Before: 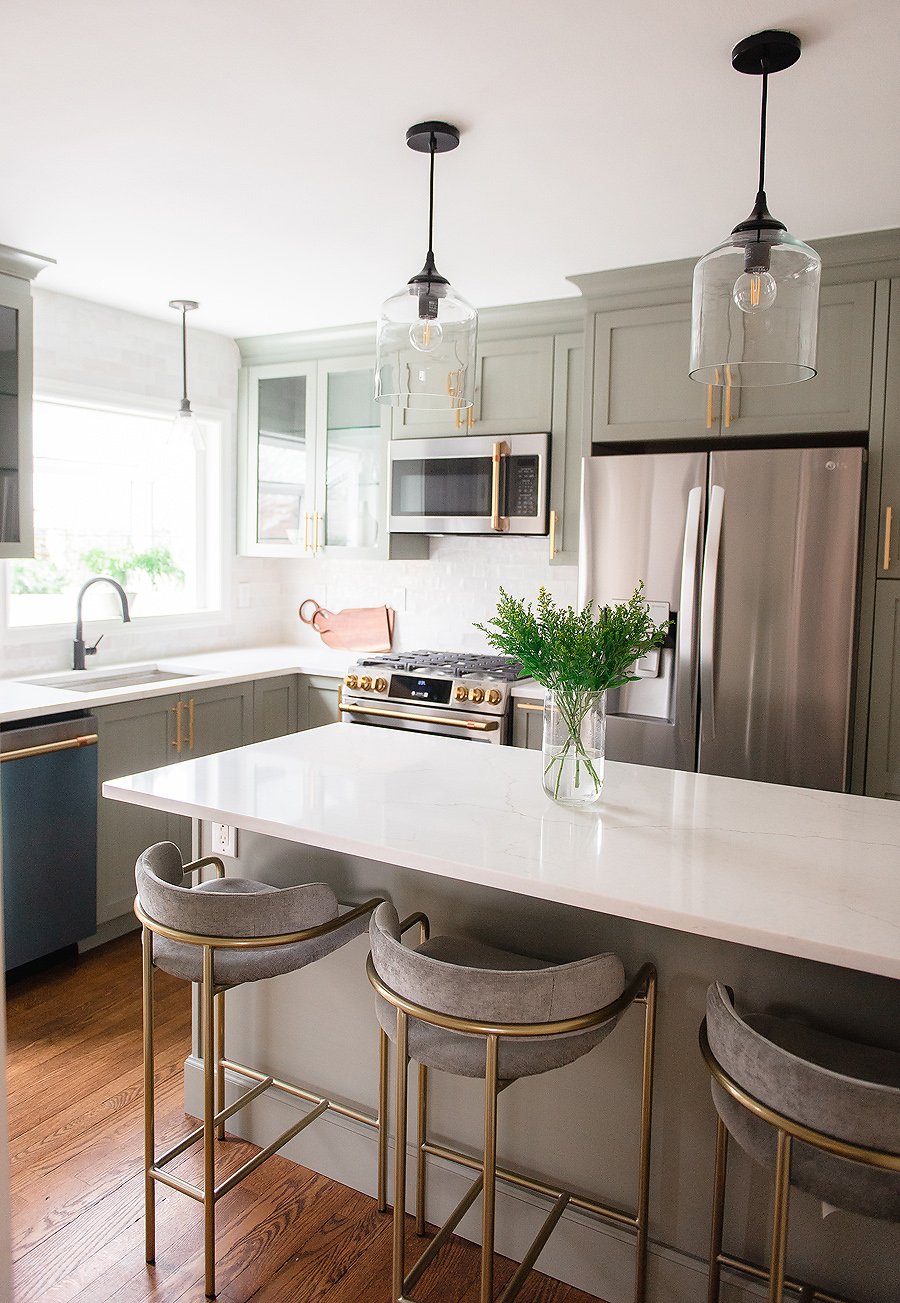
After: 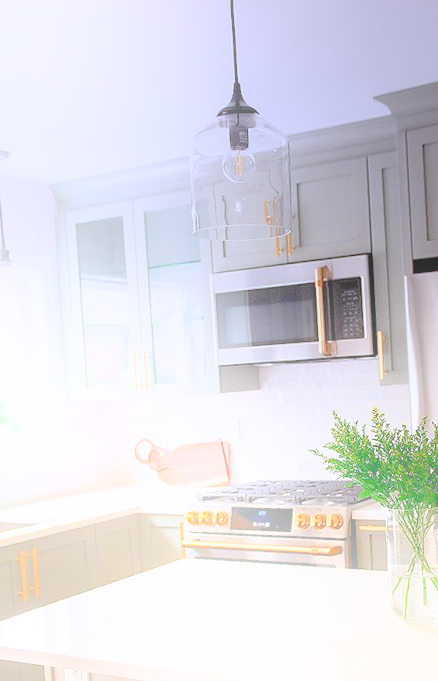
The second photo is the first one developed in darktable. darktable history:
graduated density: hue 238.83°, saturation 50%
base curve: curves: ch0 [(0.017, 0) (0.425, 0.441) (0.844, 0.933) (1, 1)], preserve colors none
bloom: on, module defaults
crop: left 17.835%, top 7.675%, right 32.881%, bottom 32.213%
rotate and perspective: rotation -4.57°, crop left 0.054, crop right 0.944, crop top 0.087, crop bottom 0.914
